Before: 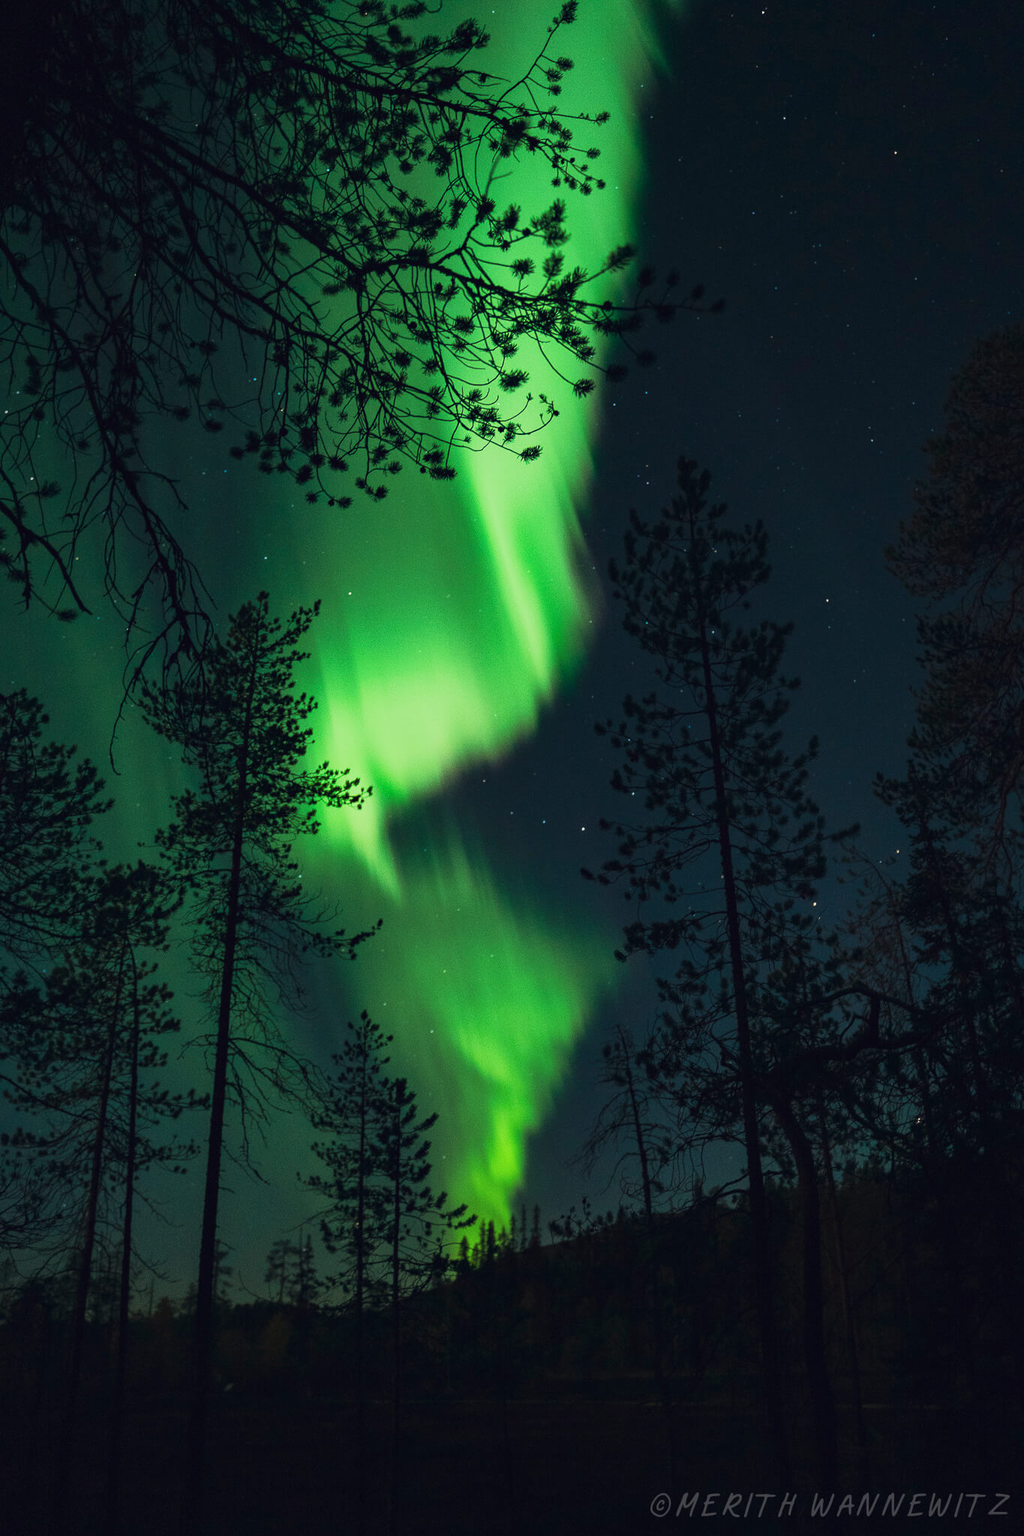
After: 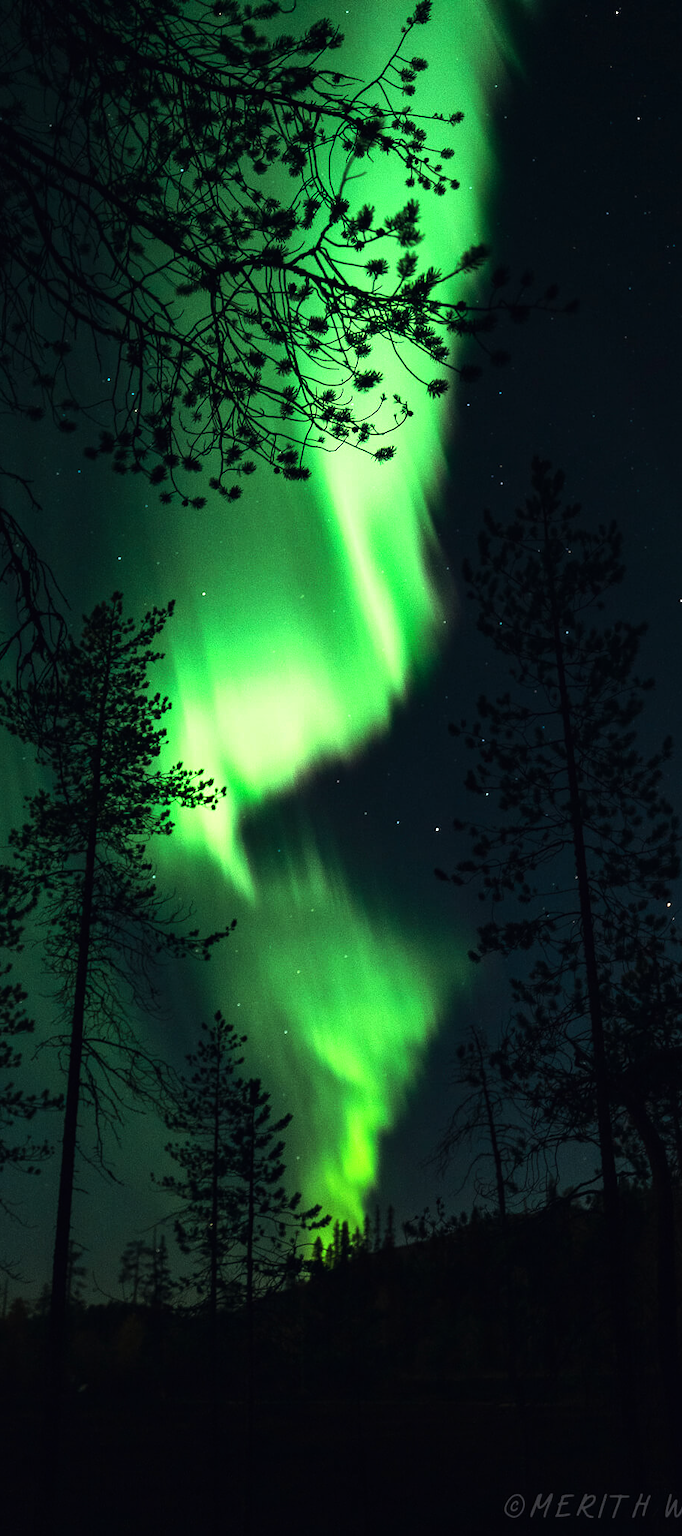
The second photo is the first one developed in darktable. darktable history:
crop and rotate: left 14.292%, right 19.041%
tone equalizer: -8 EV -1.08 EV, -7 EV -1.01 EV, -6 EV -0.867 EV, -5 EV -0.578 EV, -3 EV 0.578 EV, -2 EV 0.867 EV, -1 EV 1.01 EV, +0 EV 1.08 EV, edges refinement/feathering 500, mask exposure compensation -1.57 EV, preserve details no
